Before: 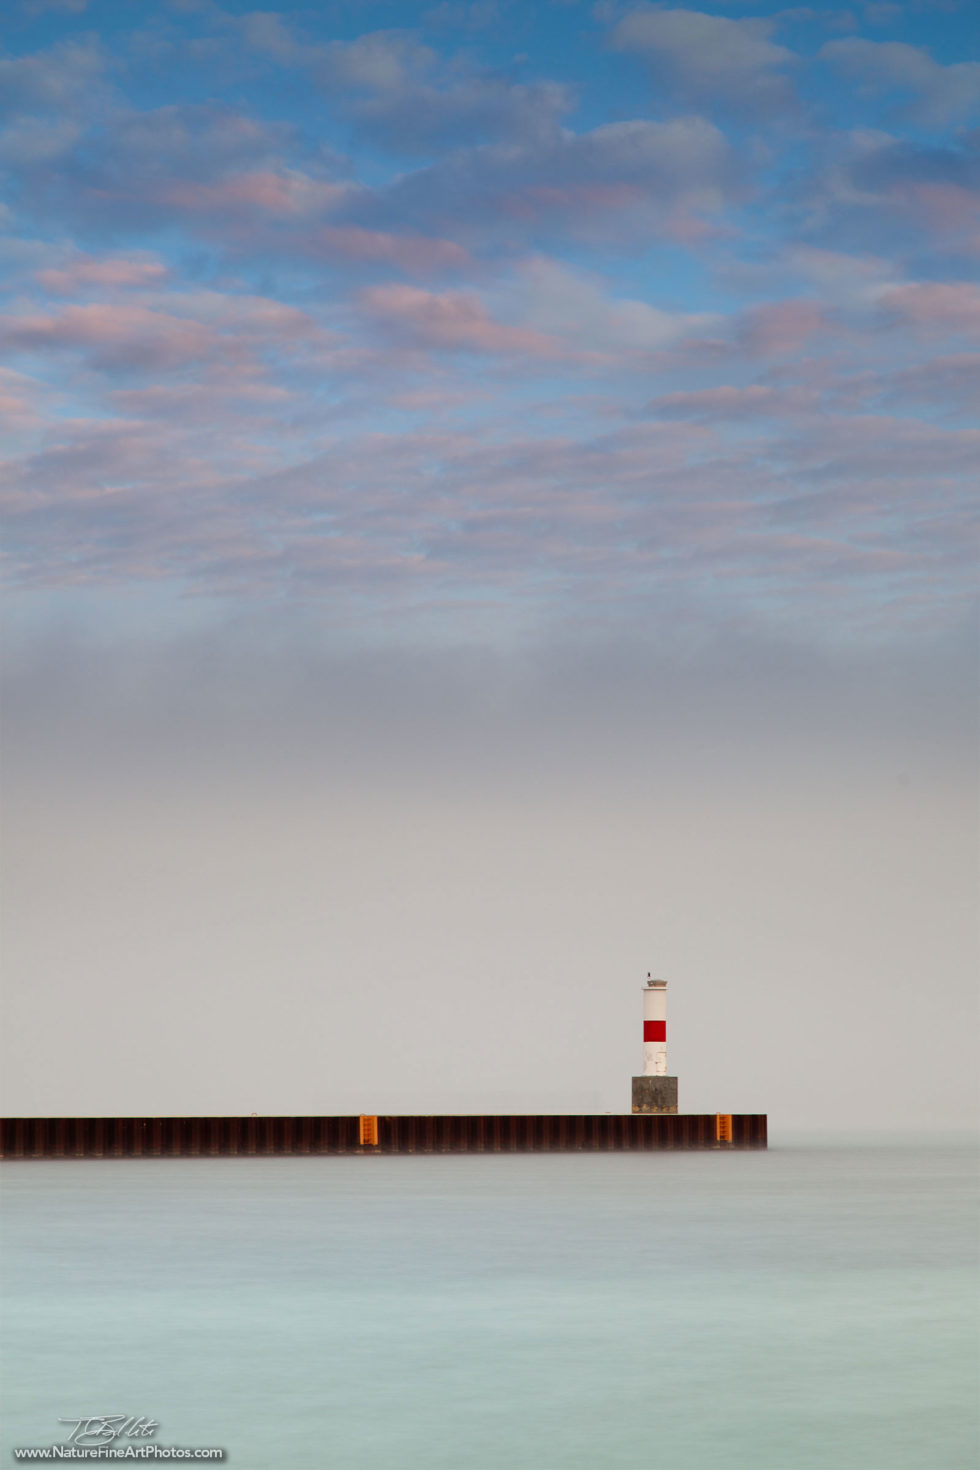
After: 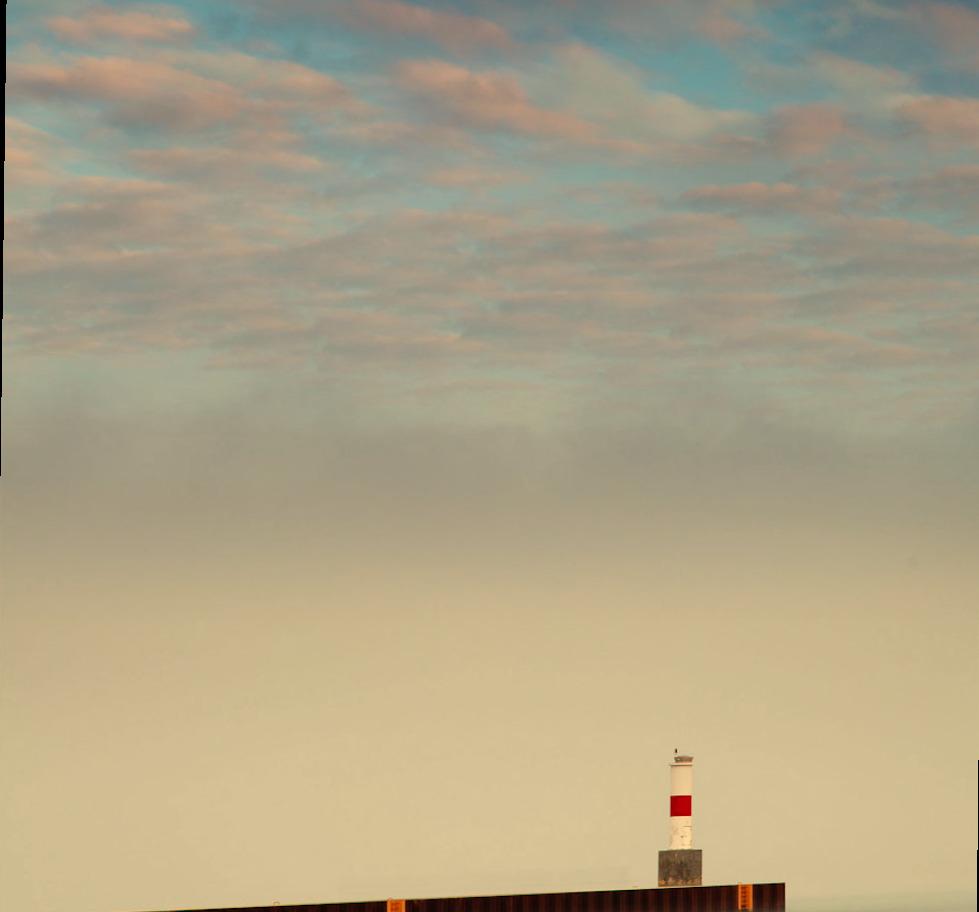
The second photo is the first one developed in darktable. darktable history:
crop: top 11.166%, bottom 22.168%
rotate and perspective: rotation 0.679°, lens shift (horizontal) 0.136, crop left 0.009, crop right 0.991, crop top 0.078, crop bottom 0.95
white balance: red 1.08, blue 0.791
